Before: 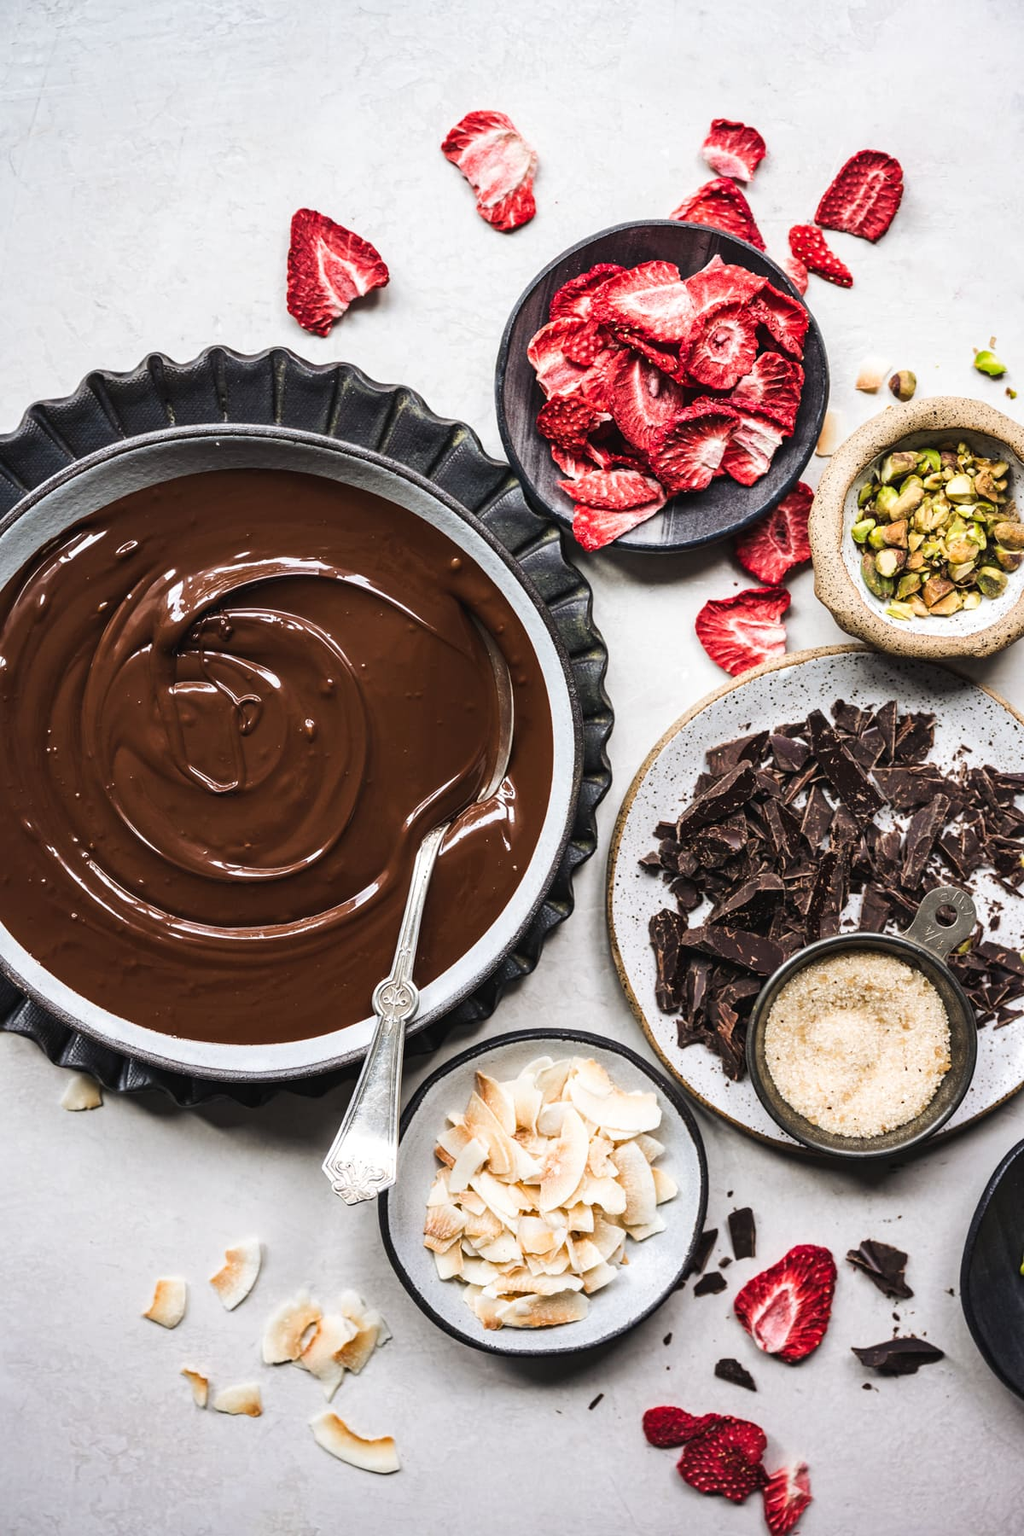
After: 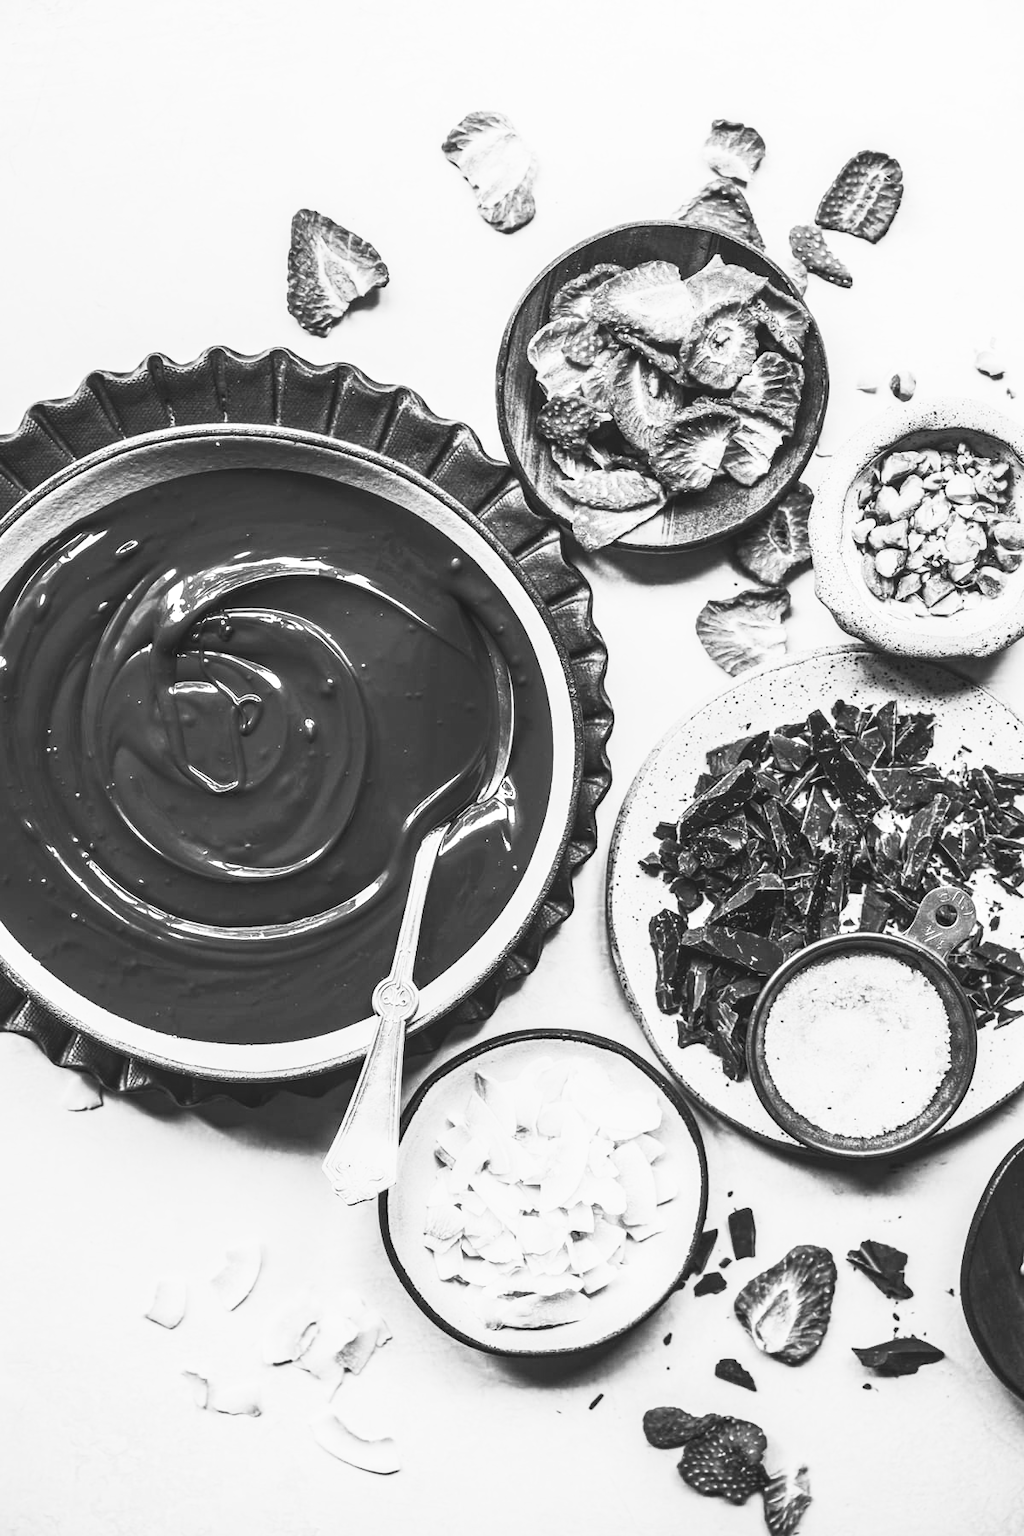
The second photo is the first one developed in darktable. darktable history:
local contrast: on, module defaults
contrast brightness saturation: contrast 0.57, brightness 0.57, saturation -0.34
monochrome: on, module defaults
contrast equalizer: octaves 7, y [[0.6 ×6], [0.55 ×6], [0 ×6], [0 ×6], [0 ×6]], mix -0.3
